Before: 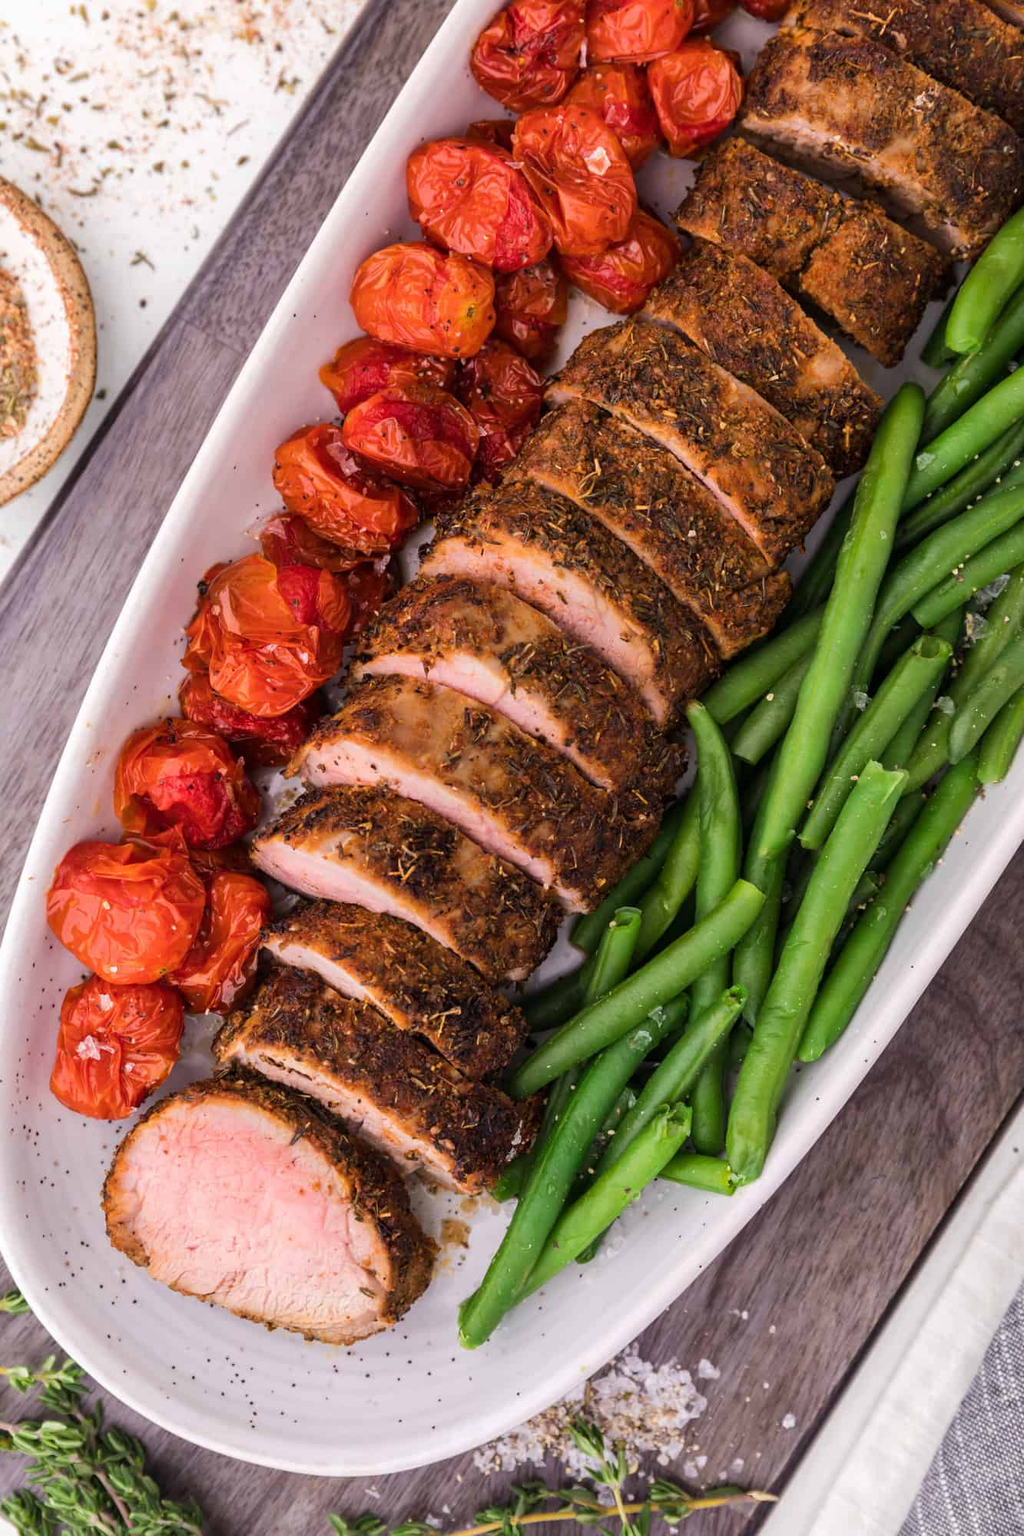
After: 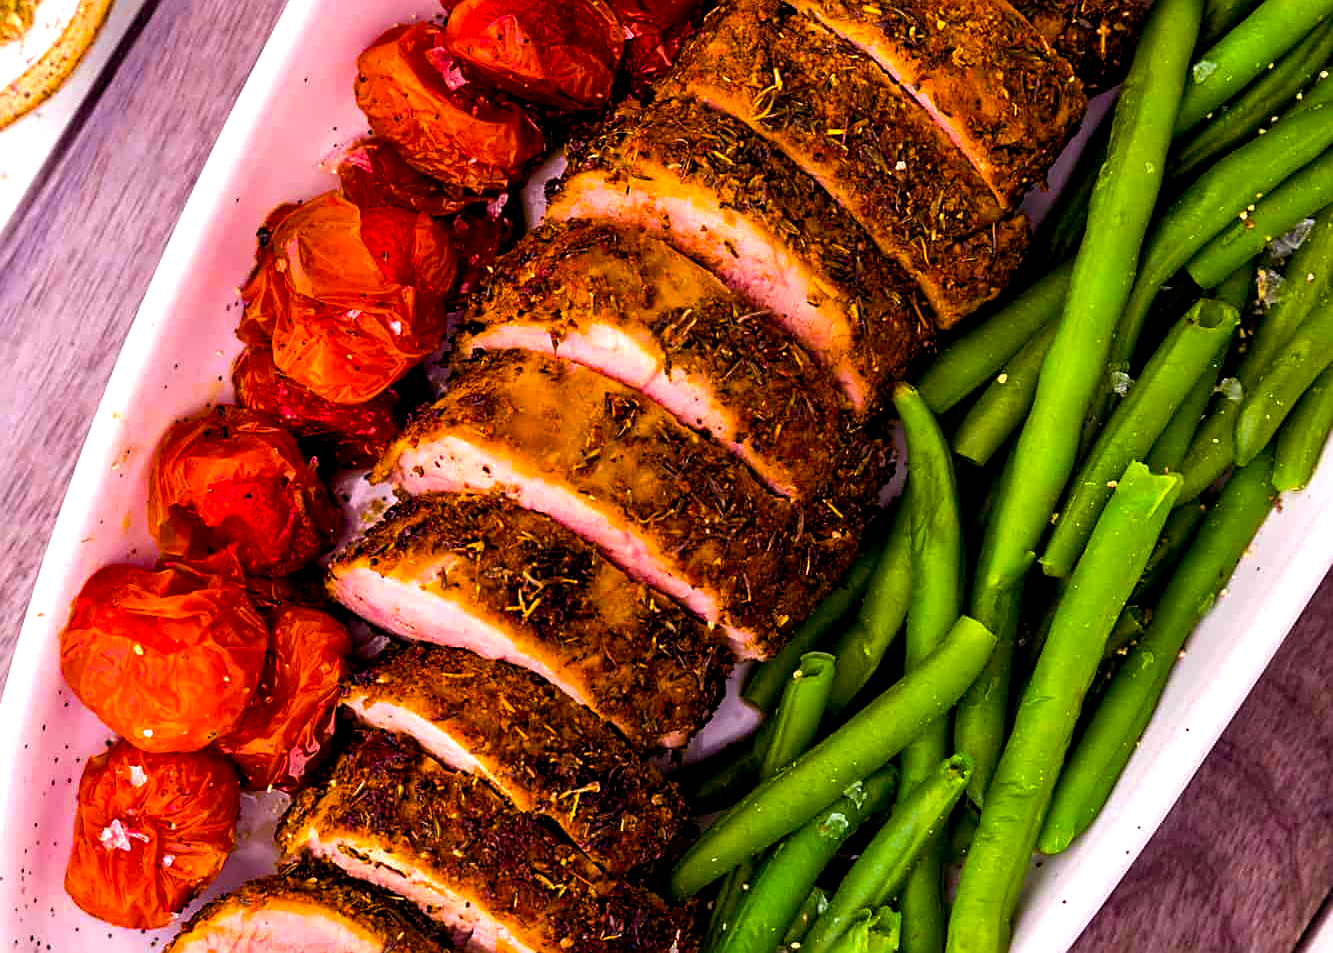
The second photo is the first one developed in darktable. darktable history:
crop and rotate: top 26.493%, bottom 25.842%
color balance rgb: power › luminance -8.018%, power › chroma 1.345%, power › hue 330.32°, global offset › luminance -0.871%, perceptual saturation grading › global saturation 35.448%, perceptual brilliance grading › global brilliance 19.21%, global vibrance 50.41%
sharpen: on, module defaults
